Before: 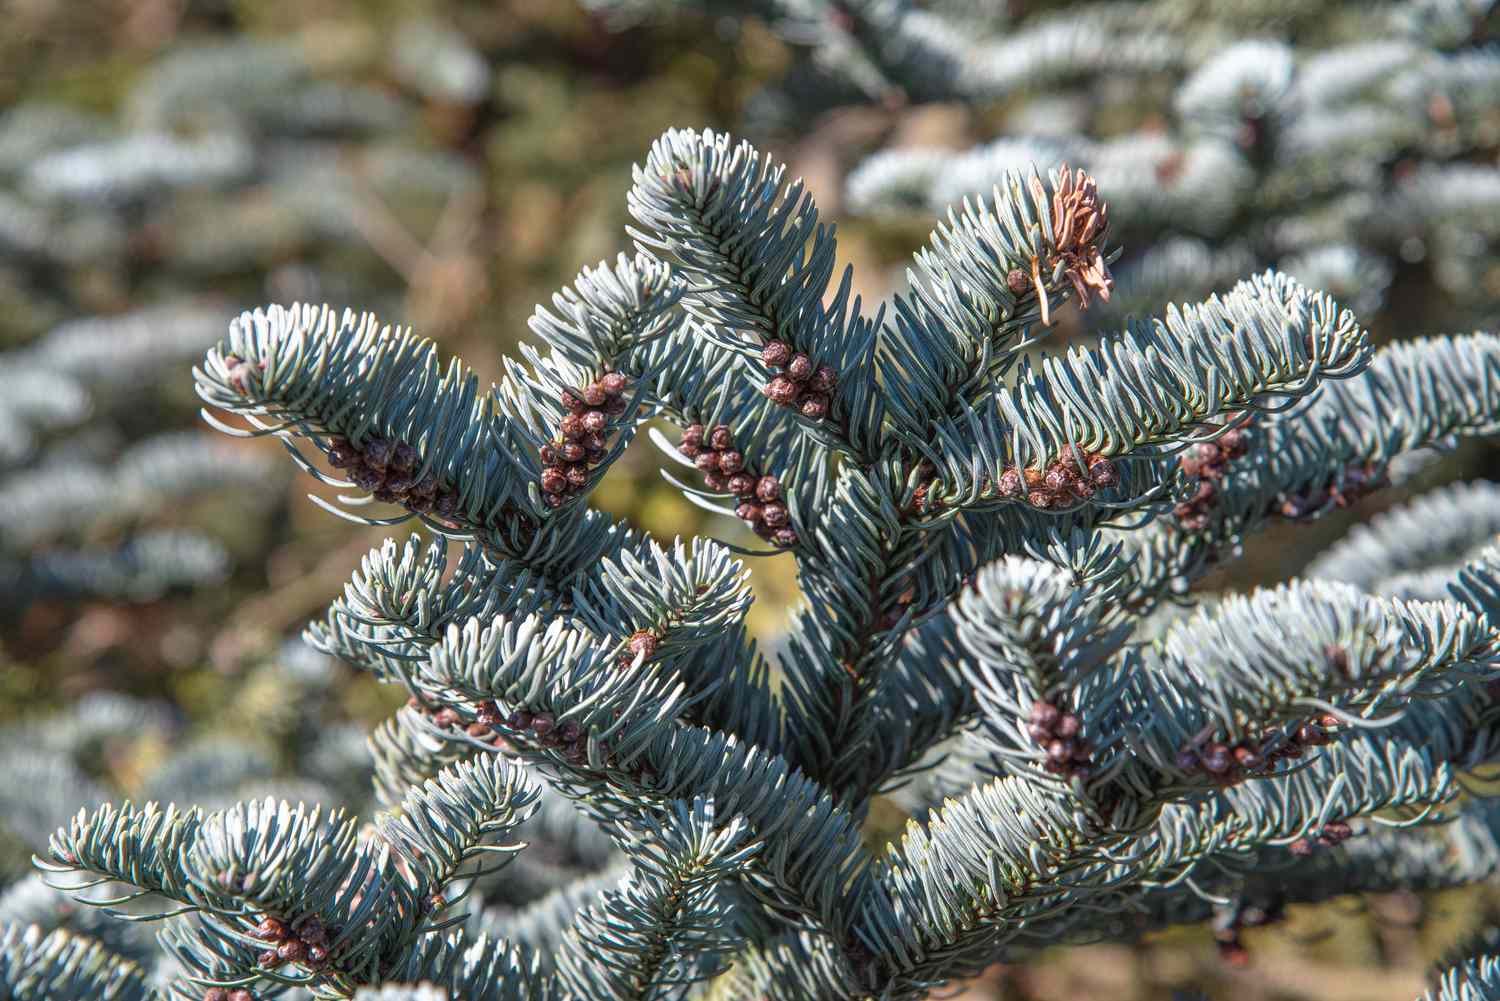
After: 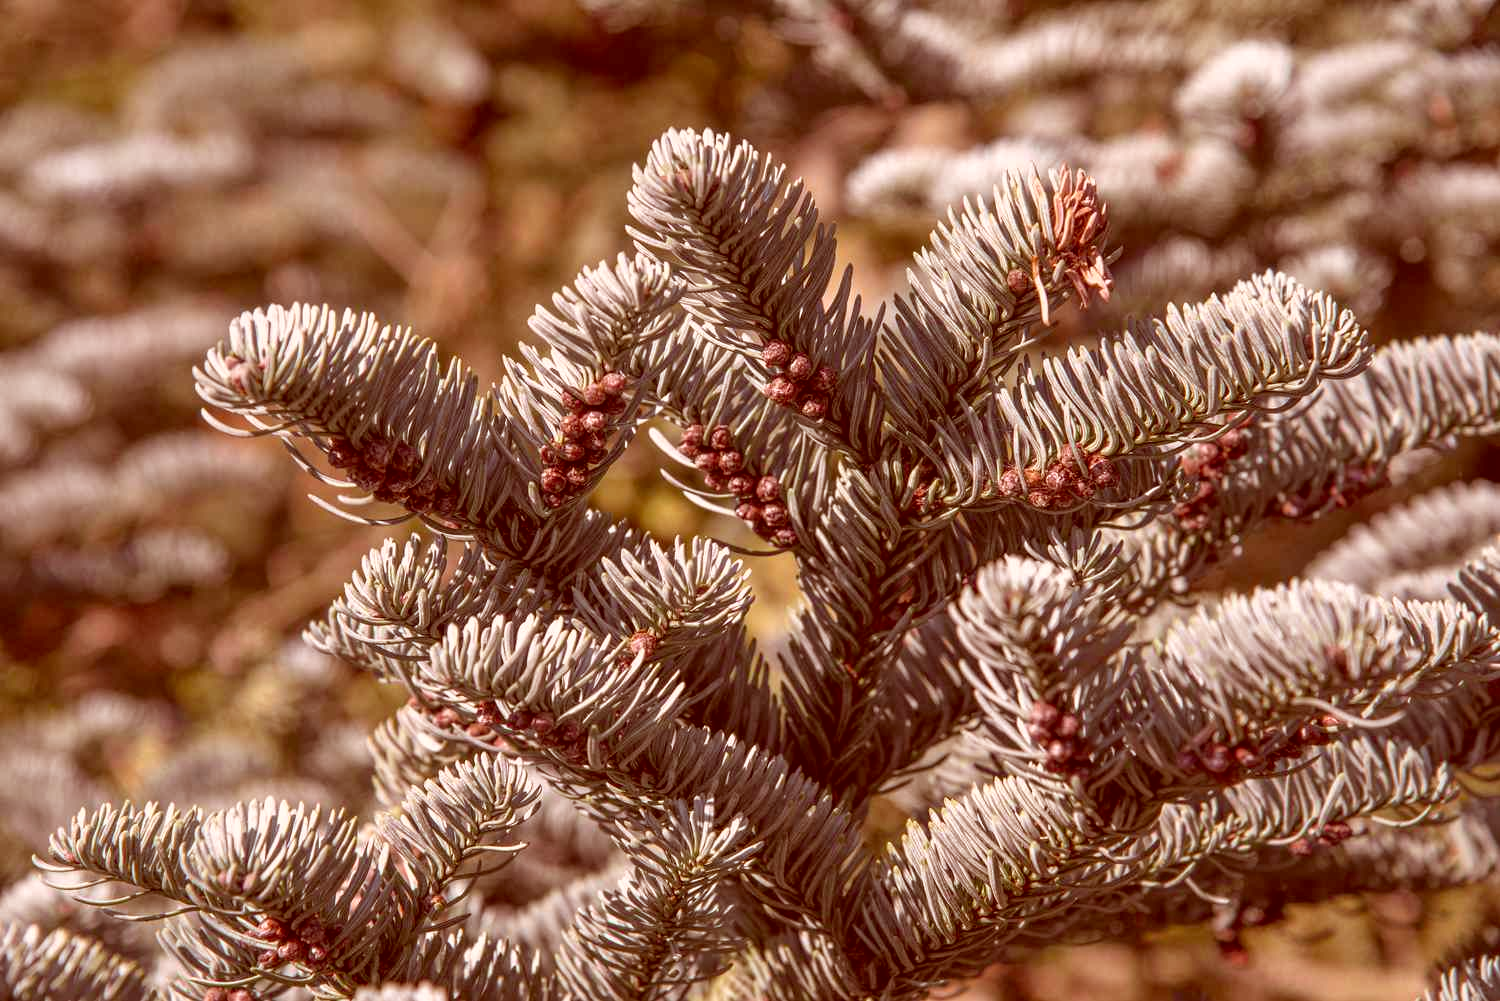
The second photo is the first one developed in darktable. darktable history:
color correction: highlights a* 9.16, highlights b* 8.73, shadows a* 39.83, shadows b* 39.82, saturation 0.786
